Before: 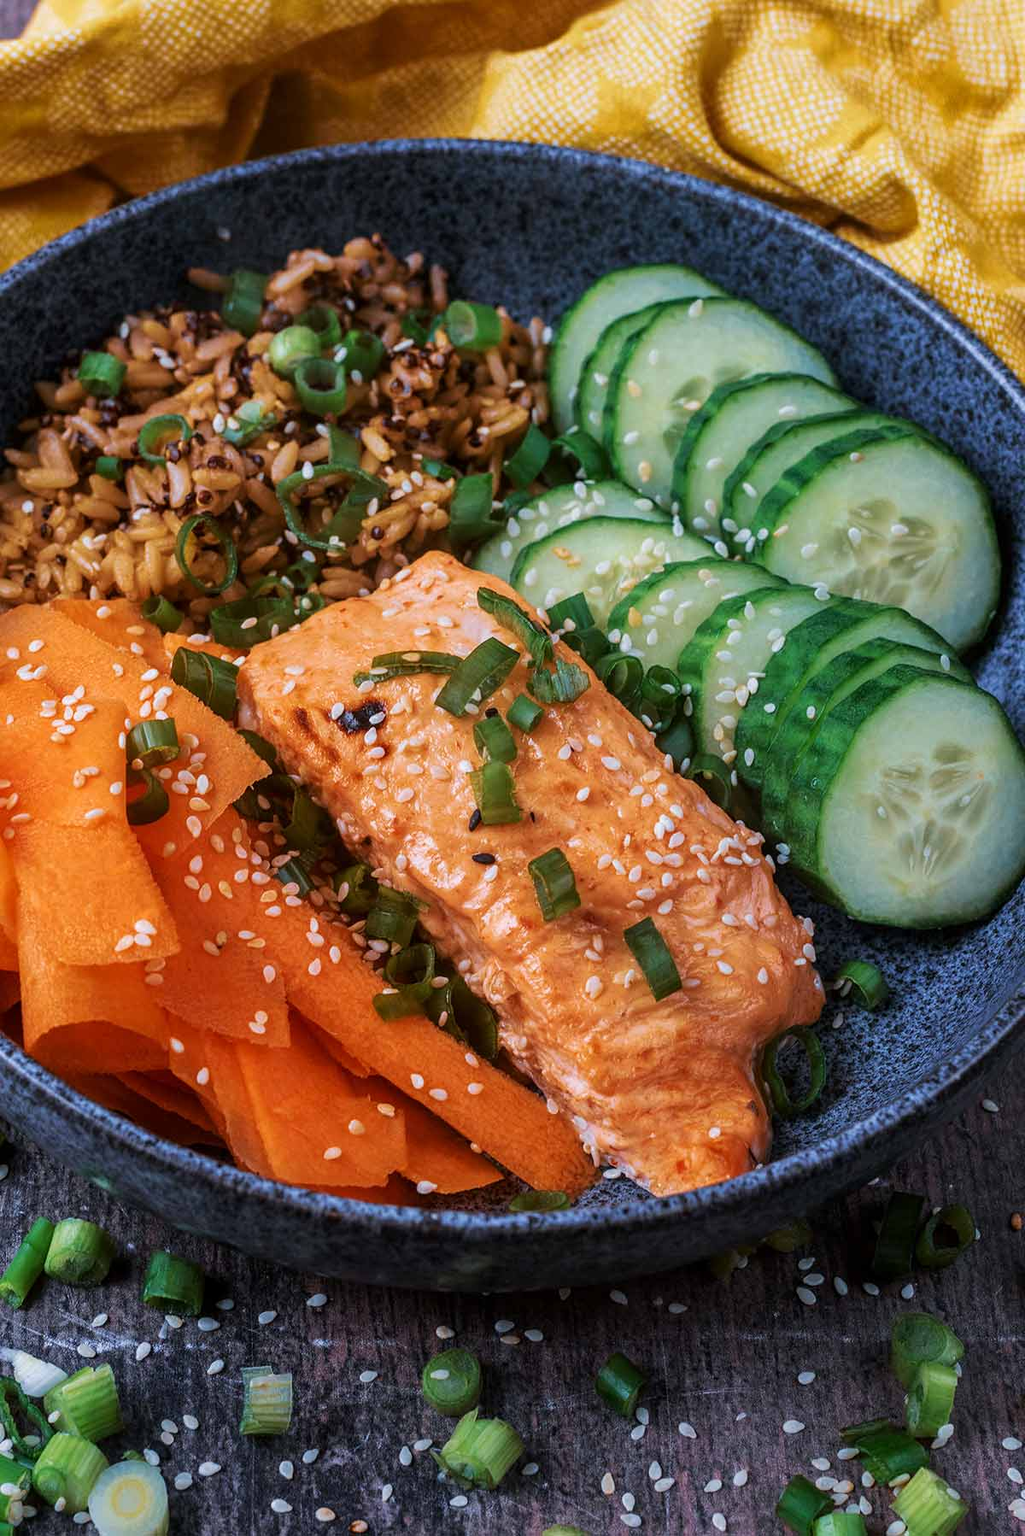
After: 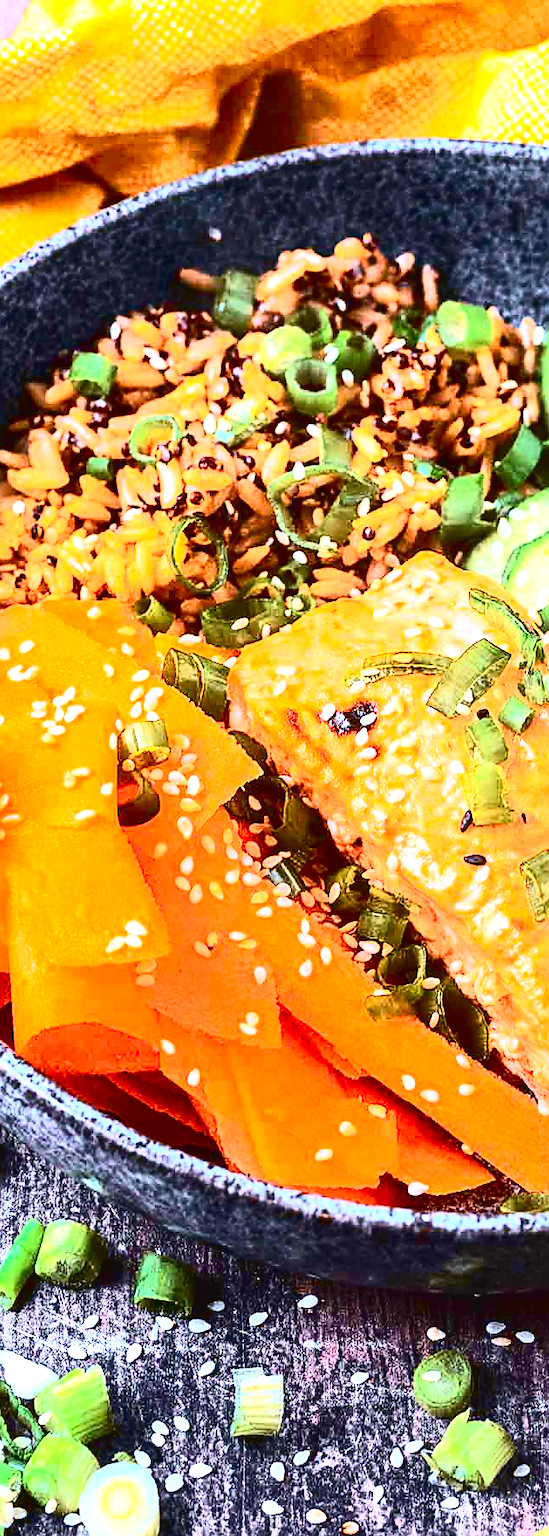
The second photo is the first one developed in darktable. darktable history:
tone curve: curves: ch0 [(0, 0.036) (0.119, 0.115) (0.461, 0.479) (0.715, 0.767) (0.817, 0.865) (1, 0.998)]; ch1 [(0, 0) (0.377, 0.416) (0.44, 0.478) (0.487, 0.498) (0.514, 0.525) (0.538, 0.552) (0.67, 0.688) (1, 1)]; ch2 [(0, 0) (0.38, 0.405) (0.463, 0.445) (0.492, 0.486) (0.524, 0.541) (0.578, 0.59) (0.653, 0.658) (1, 1)], color space Lab, independent channels, preserve colors none
contrast brightness saturation: contrast 0.413, brightness 0.104, saturation 0.214
exposure: black level correction 0.001, exposure 1.995 EV, compensate highlight preservation false
crop: left 0.996%, right 45.368%, bottom 0.083%
sharpen: on, module defaults
